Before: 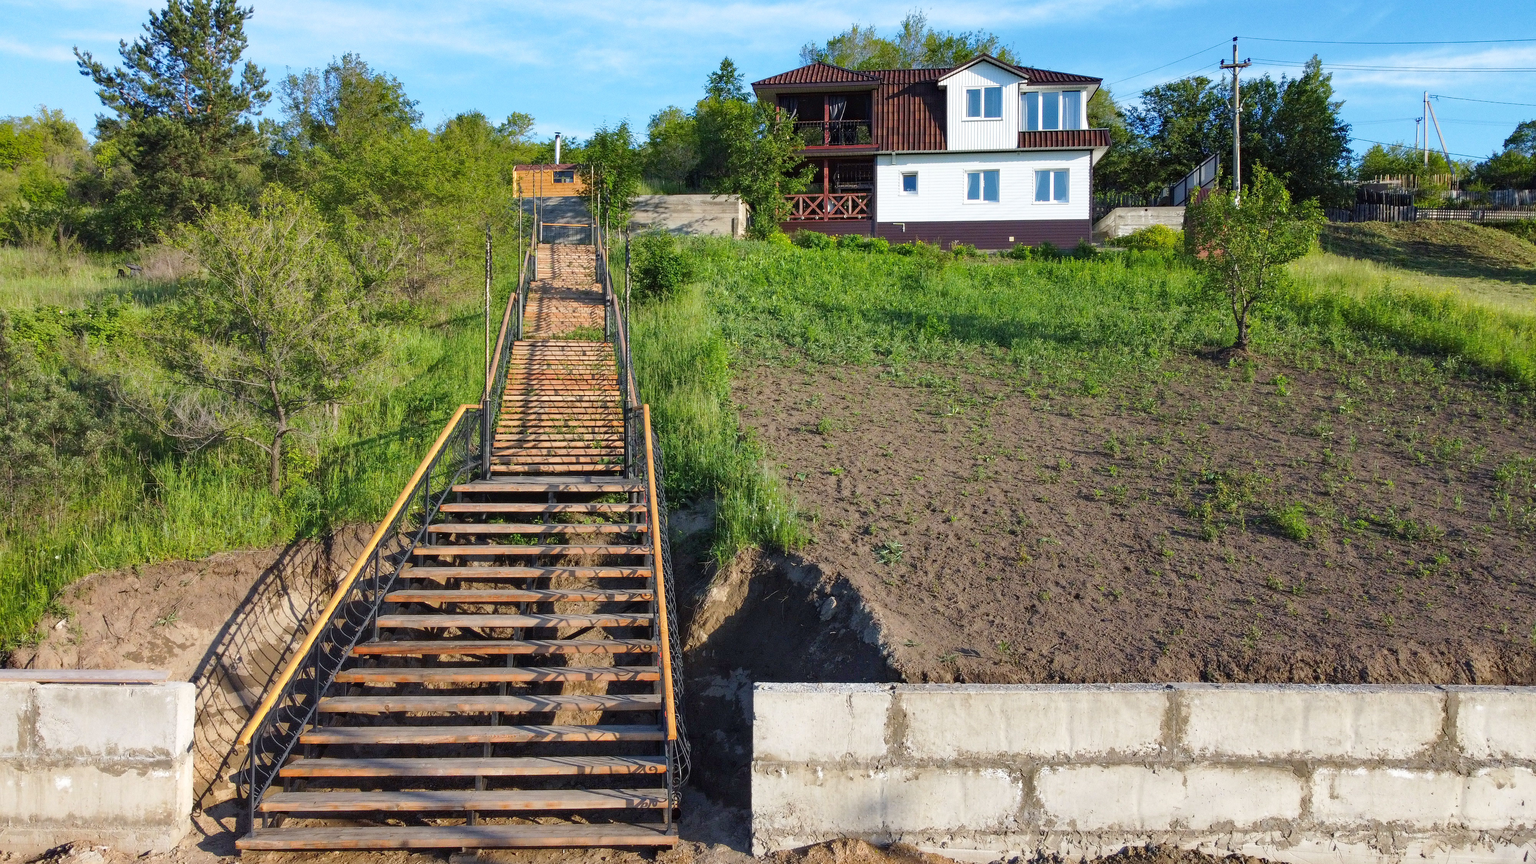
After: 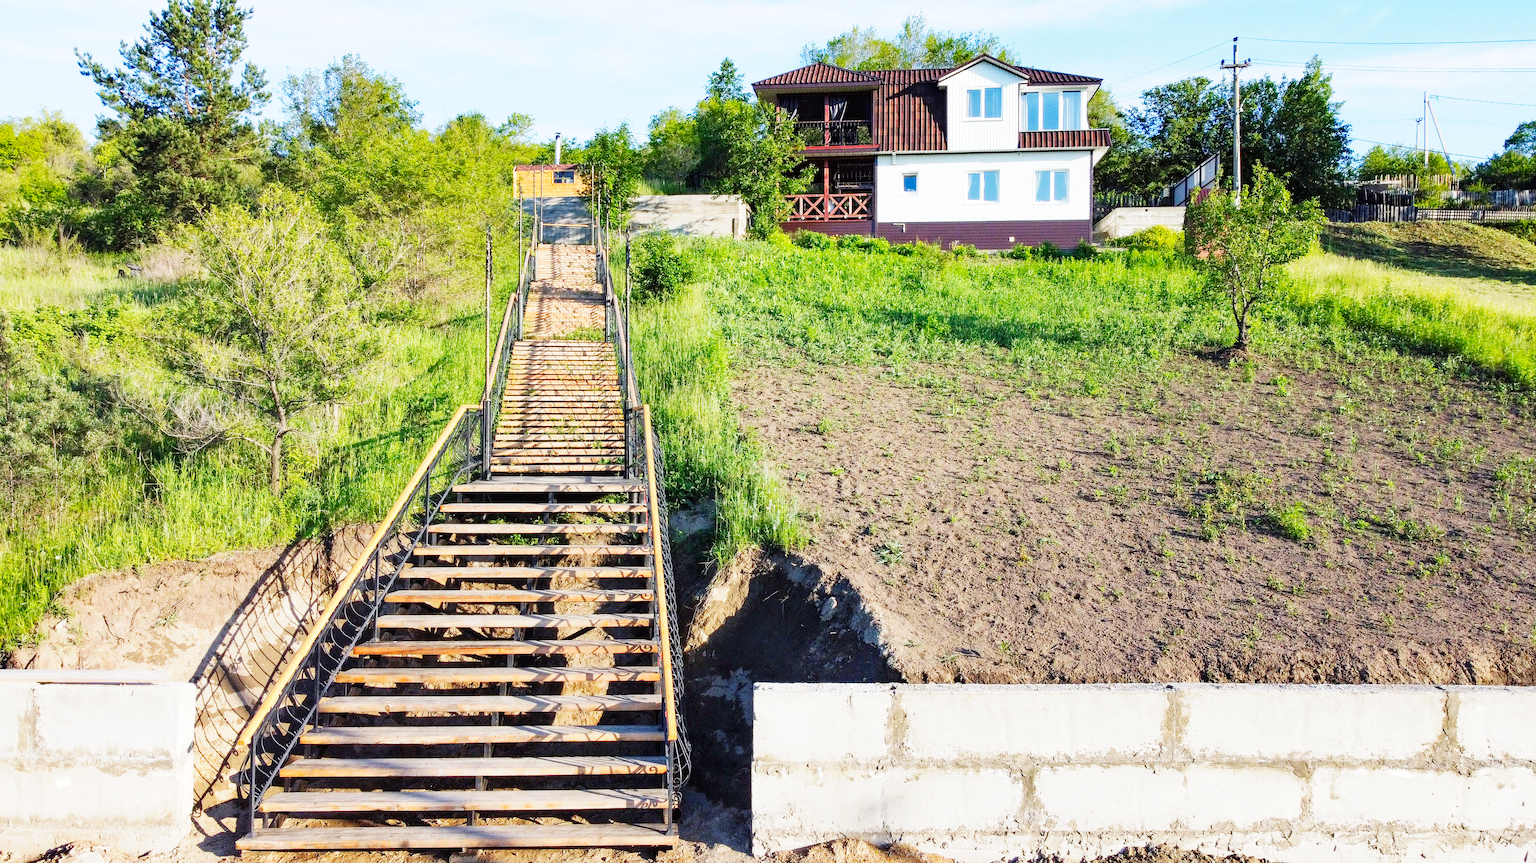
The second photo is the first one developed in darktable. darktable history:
base curve: curves: ch0 [(0, 0) (0, 0.001) (0.001, 0.001) (0.004, 0.002) (0.007, 0.004) (0.015, 0.013) (0.033, 0.045) (0.052, 0.096) (0.075, 0.17) (0.099, 0.241) (0.163, 0.42) (0.219, 0.55) (0.259, 0.616) (0.327, 0.722) (0.365, 0.765) (0.522, 0.873) (0.547, 0.881) (0.689, 0.919) (0.826, 0.952) (1, 1)], preserve colors none
crop: bottom 0.071%
